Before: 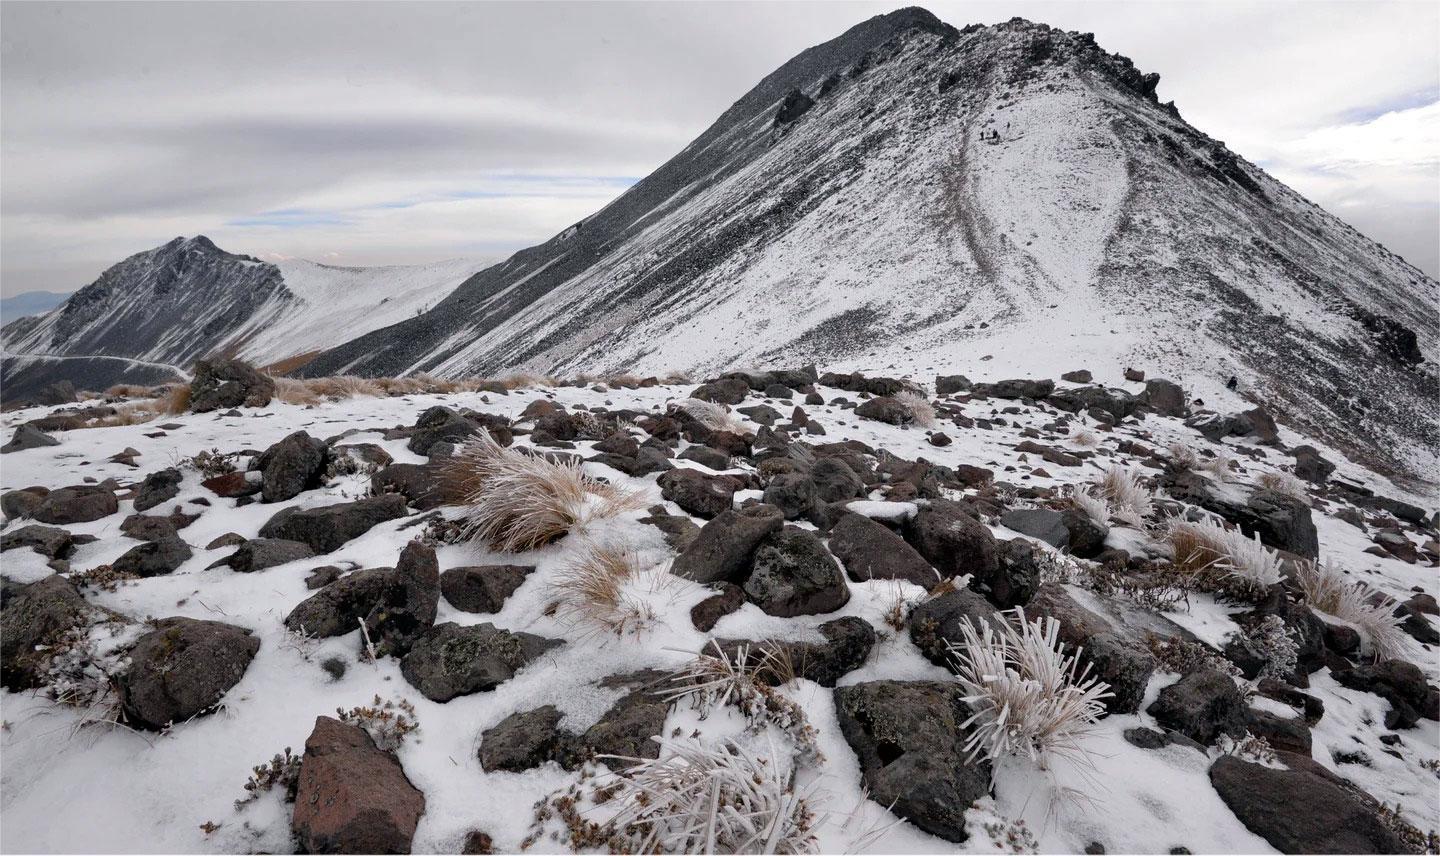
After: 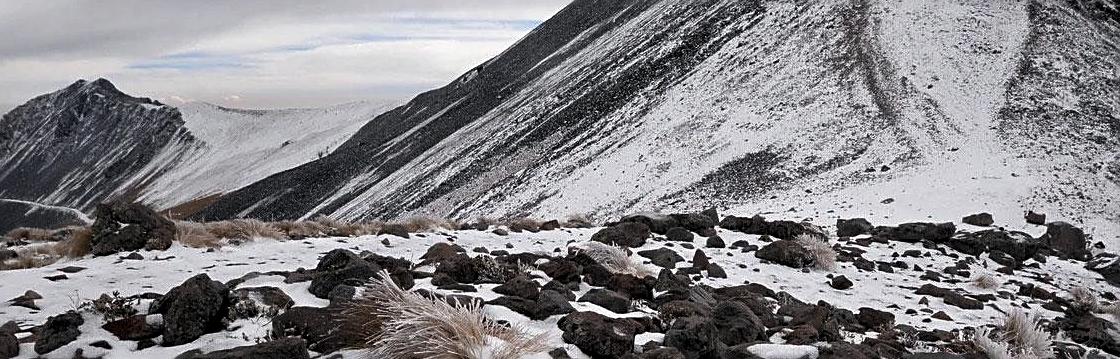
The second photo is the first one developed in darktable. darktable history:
sharpen: on, module defaults
crop: left 6.928%, top 18.379%, right 14.377%, bottom 39.566%
levels: levels [0.029, 0.545, 0.971]
